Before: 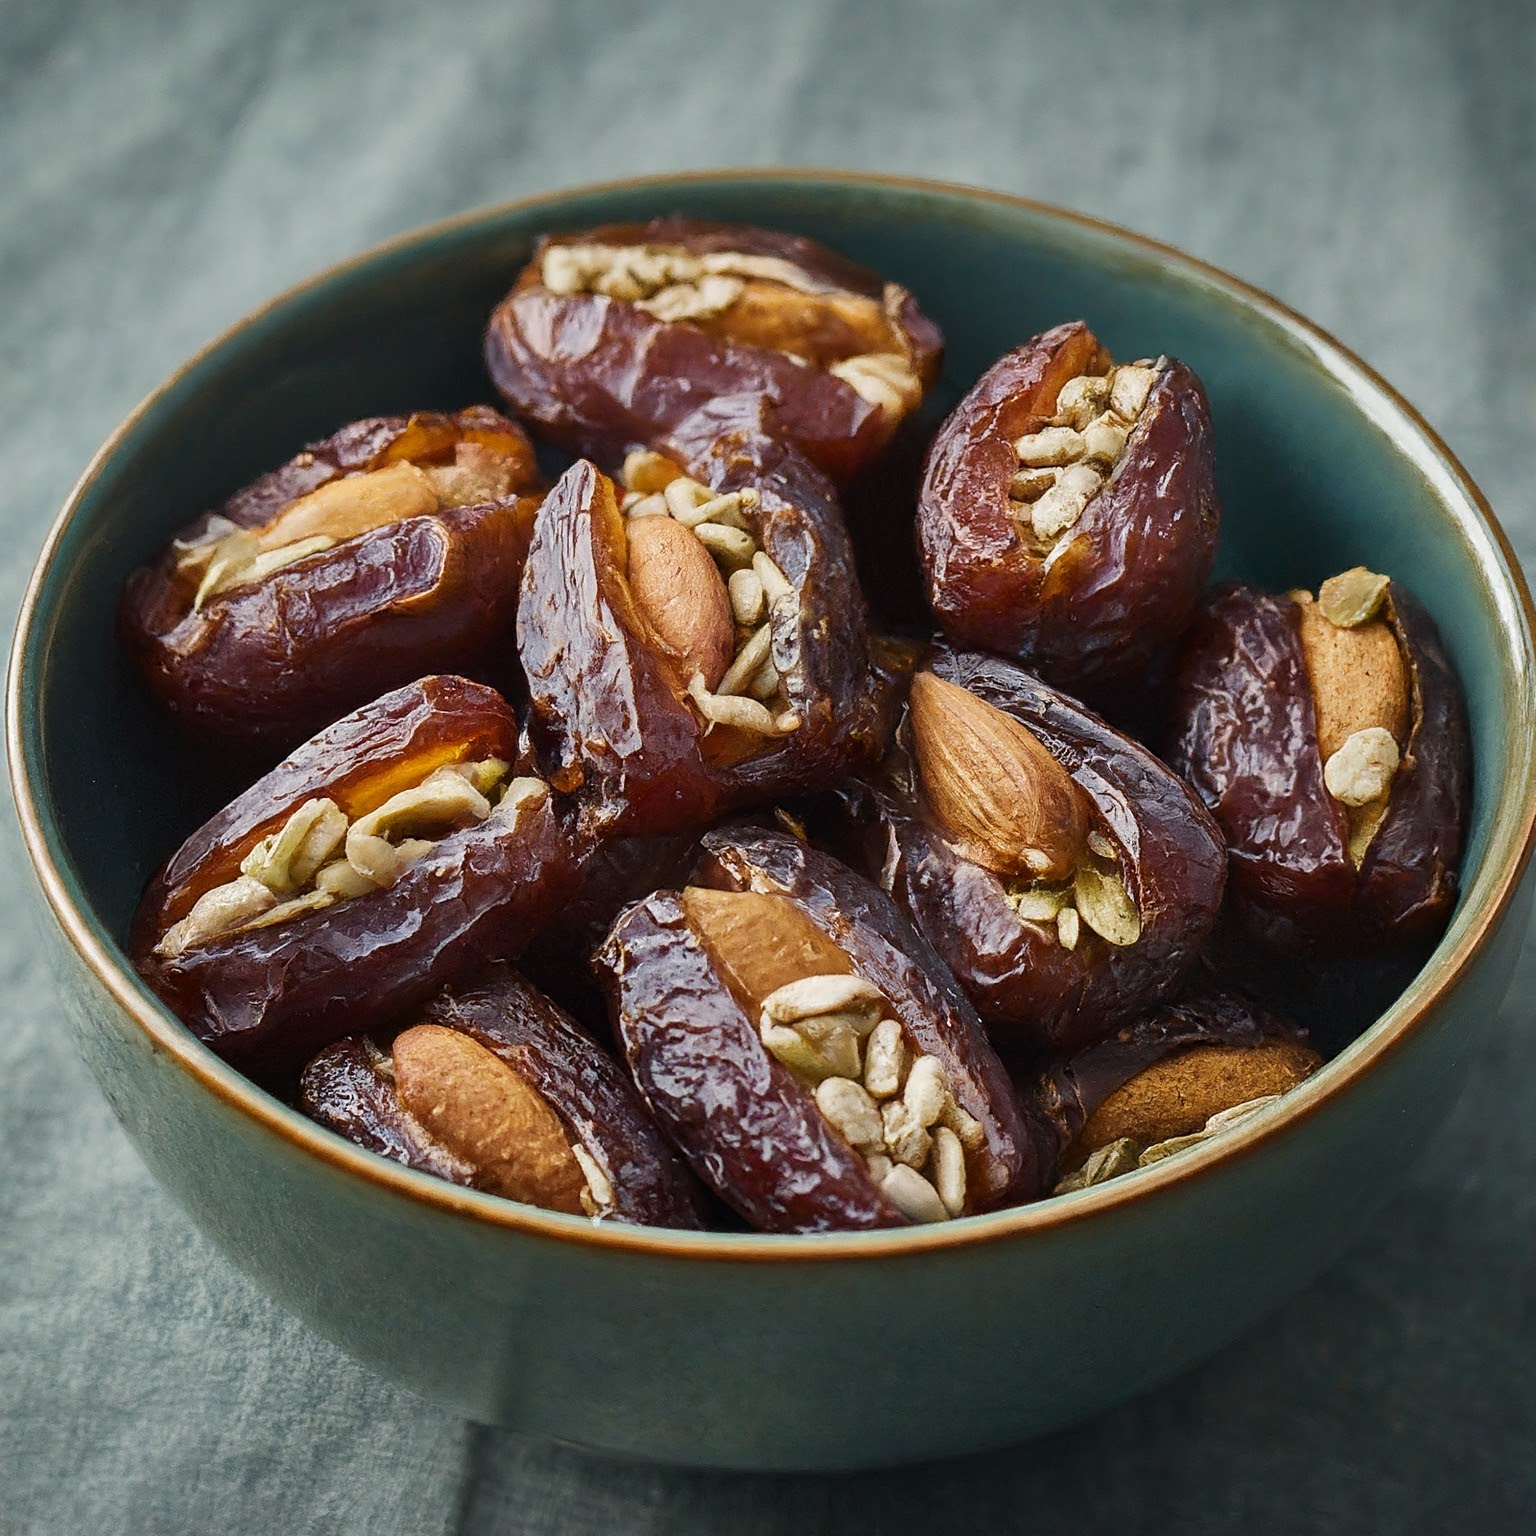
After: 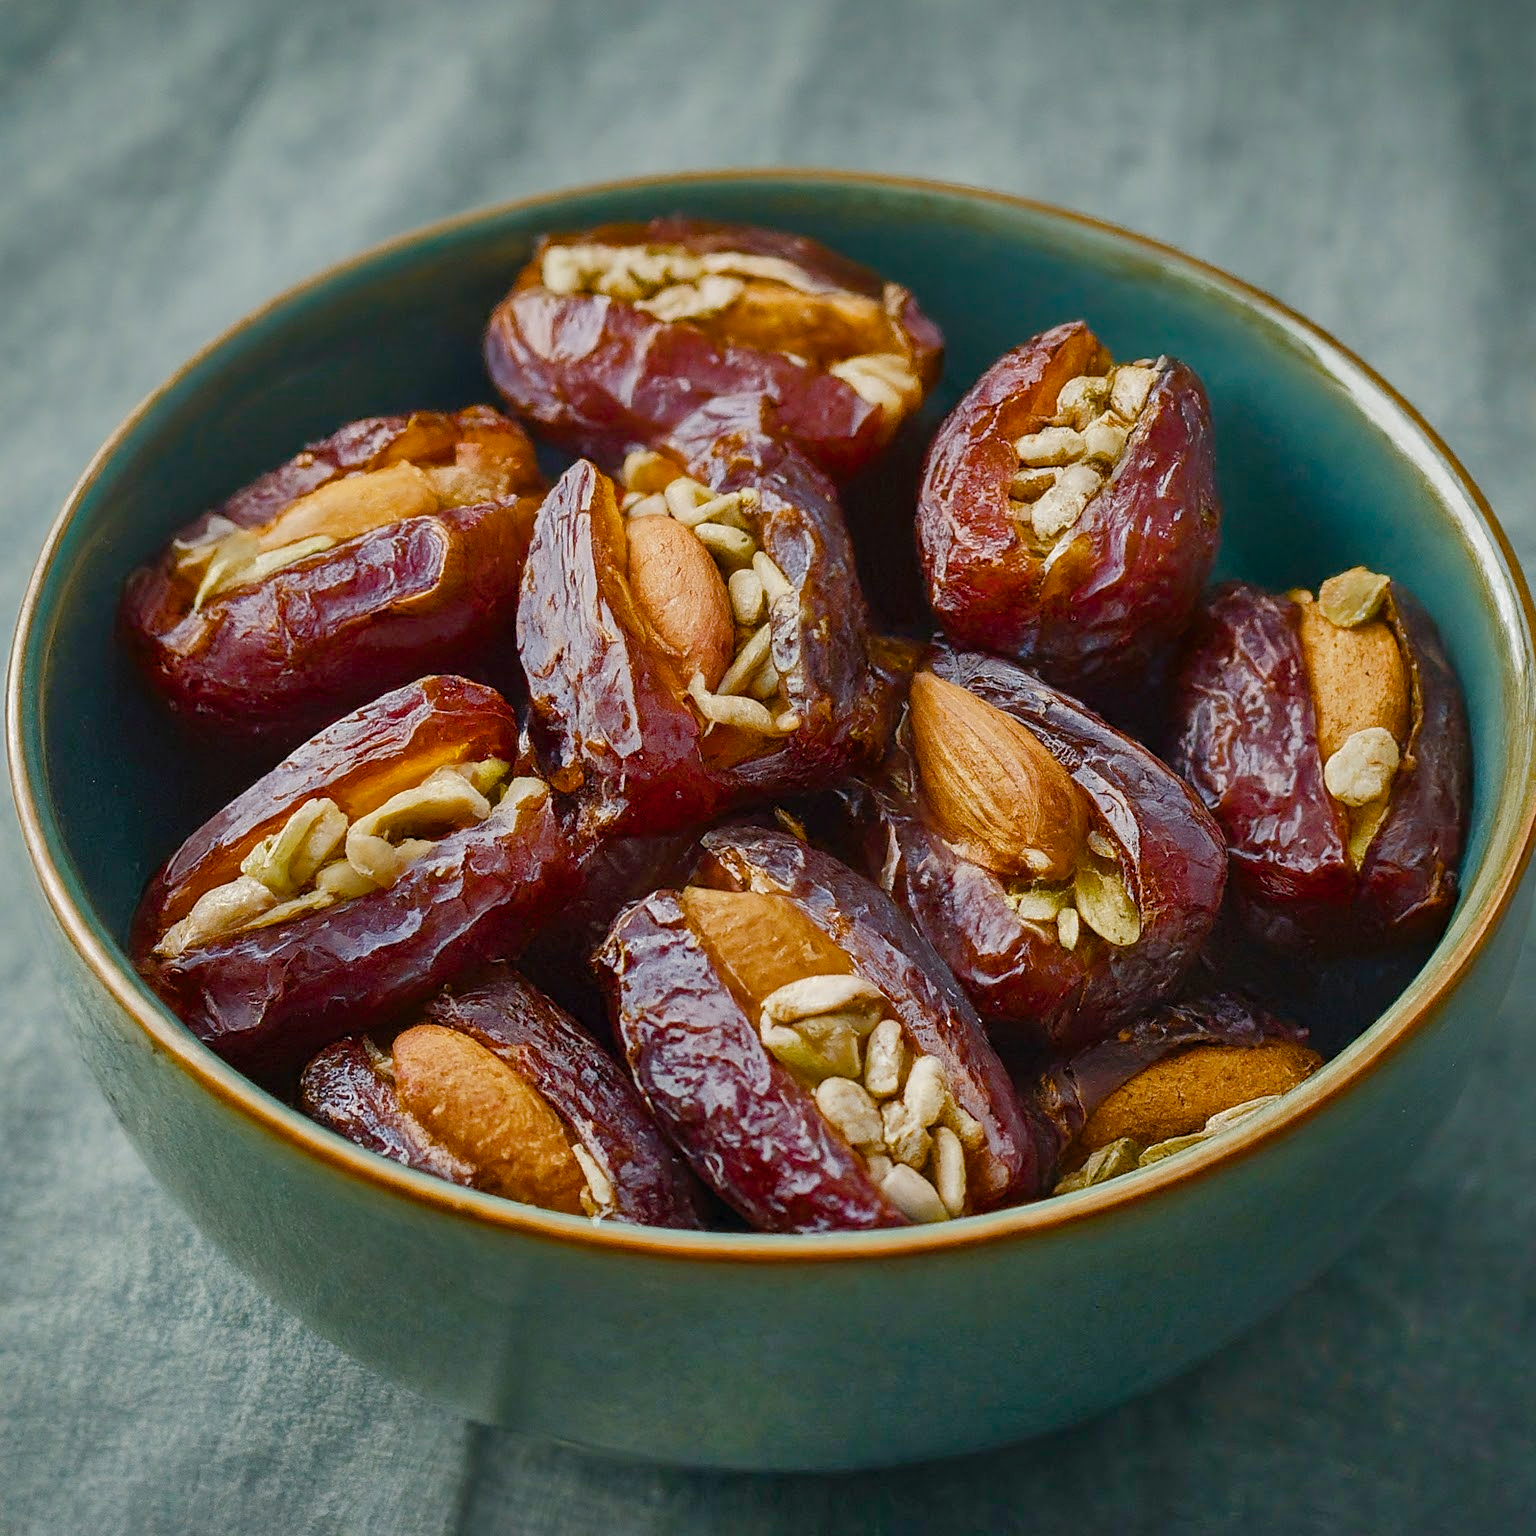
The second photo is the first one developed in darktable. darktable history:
color balance rgb: shadows lift › chroma 0.799%, shadows lift › hue 115°, perceptual saturation grading › global saturation 20%, perceptual saturation grading › highlights -24.842%, perceptual saturation grading › shadows 50.215%, global vibrance 14.524%
shadows and highlights: on, module defaults
